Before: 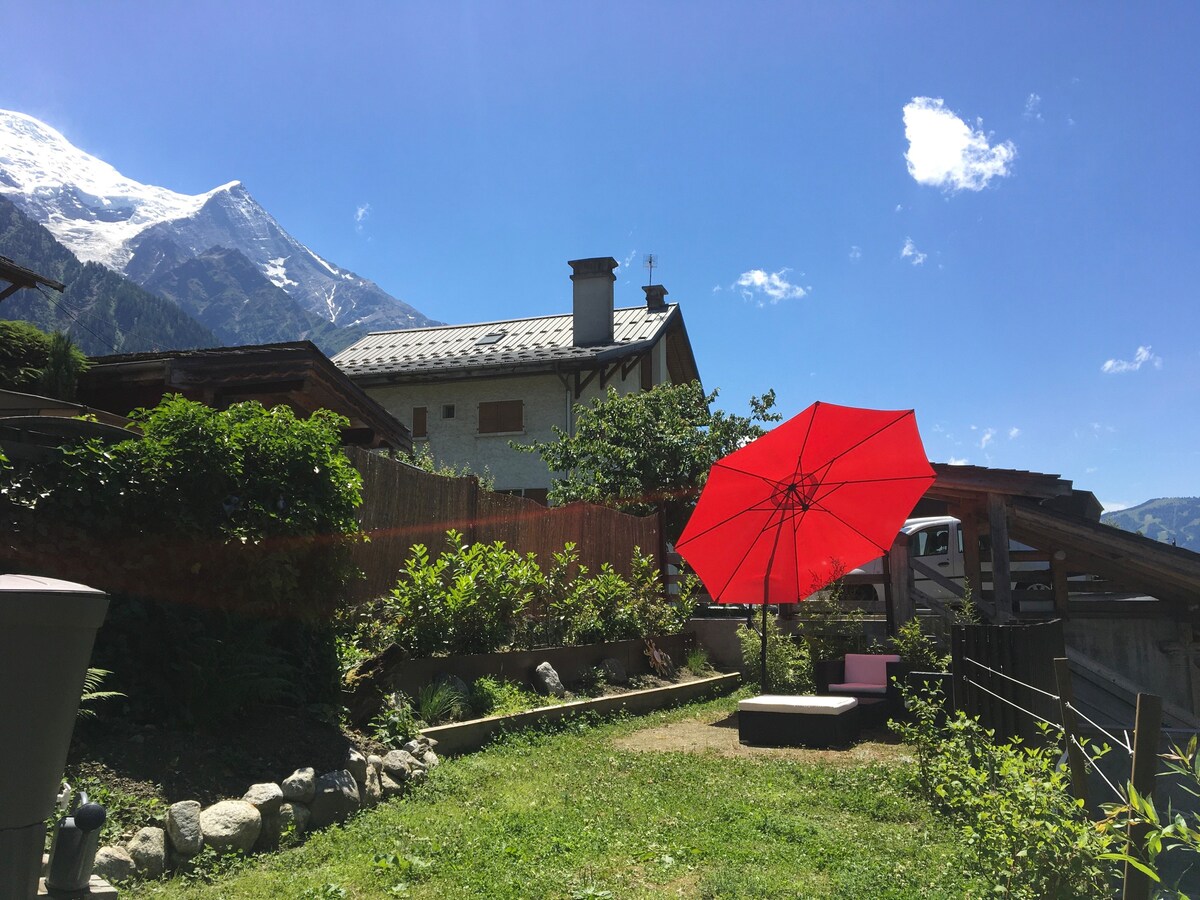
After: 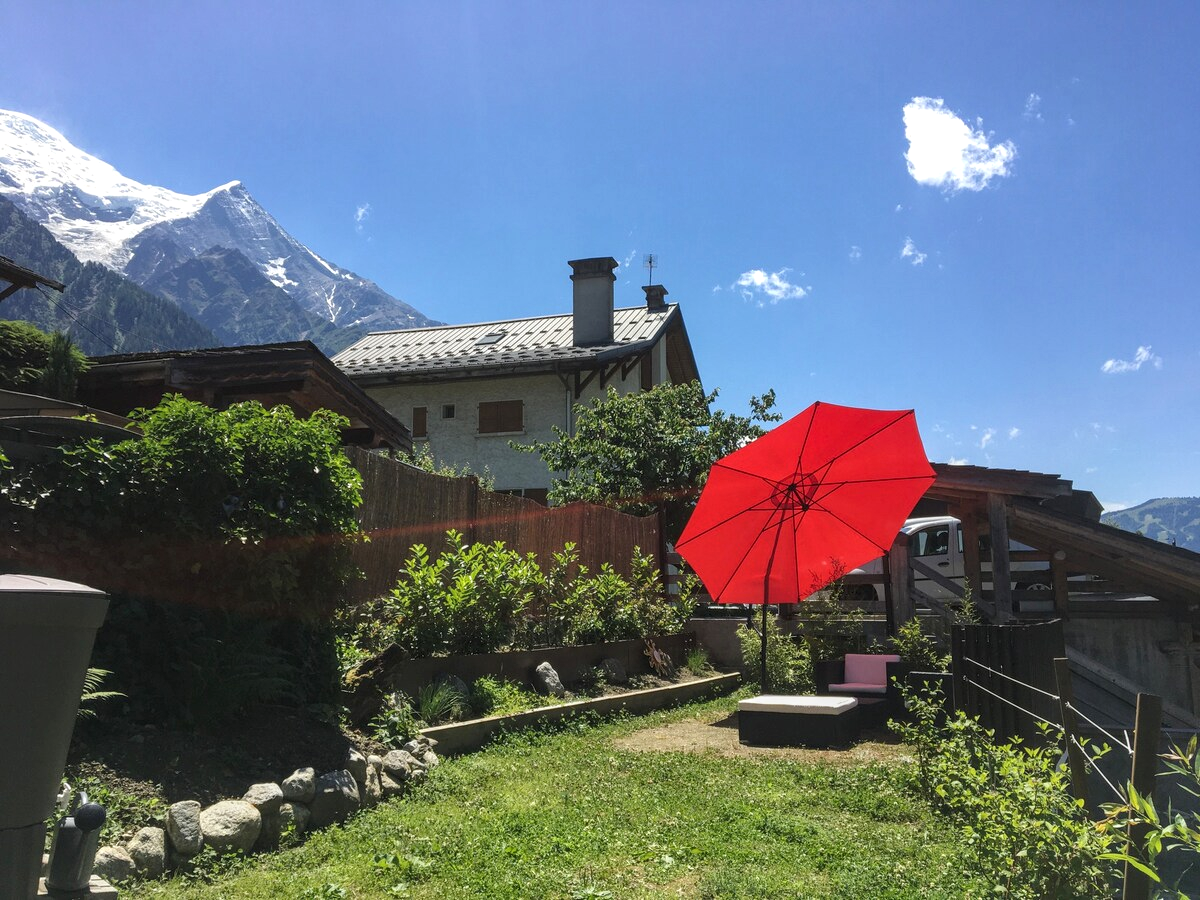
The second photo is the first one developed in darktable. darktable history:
base curve: curves: ch0 [(0, 0) (0.283, 0.295) (1, 1)], preserve colors none
local contrast: on, module defaults
